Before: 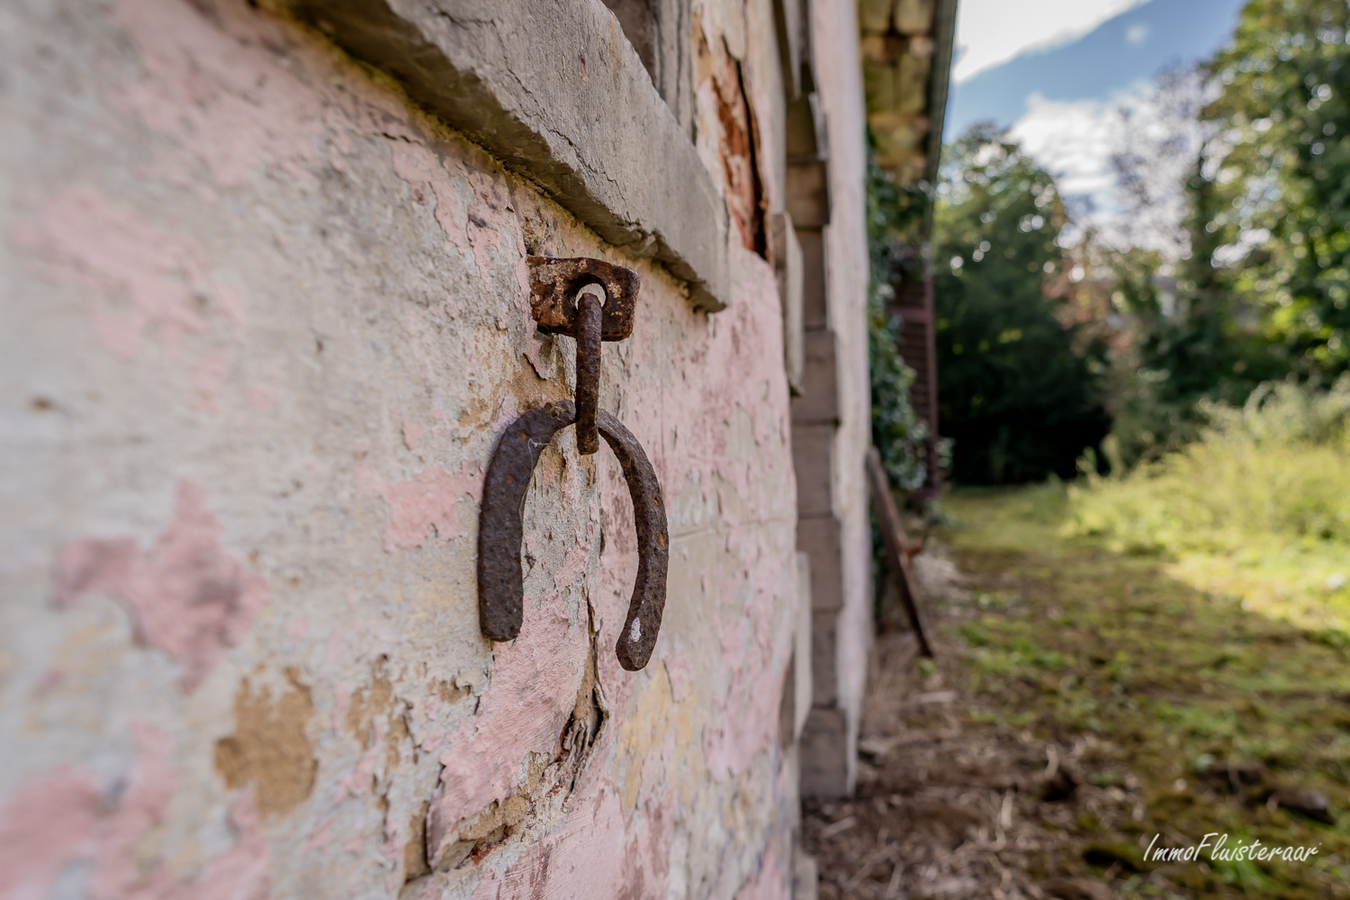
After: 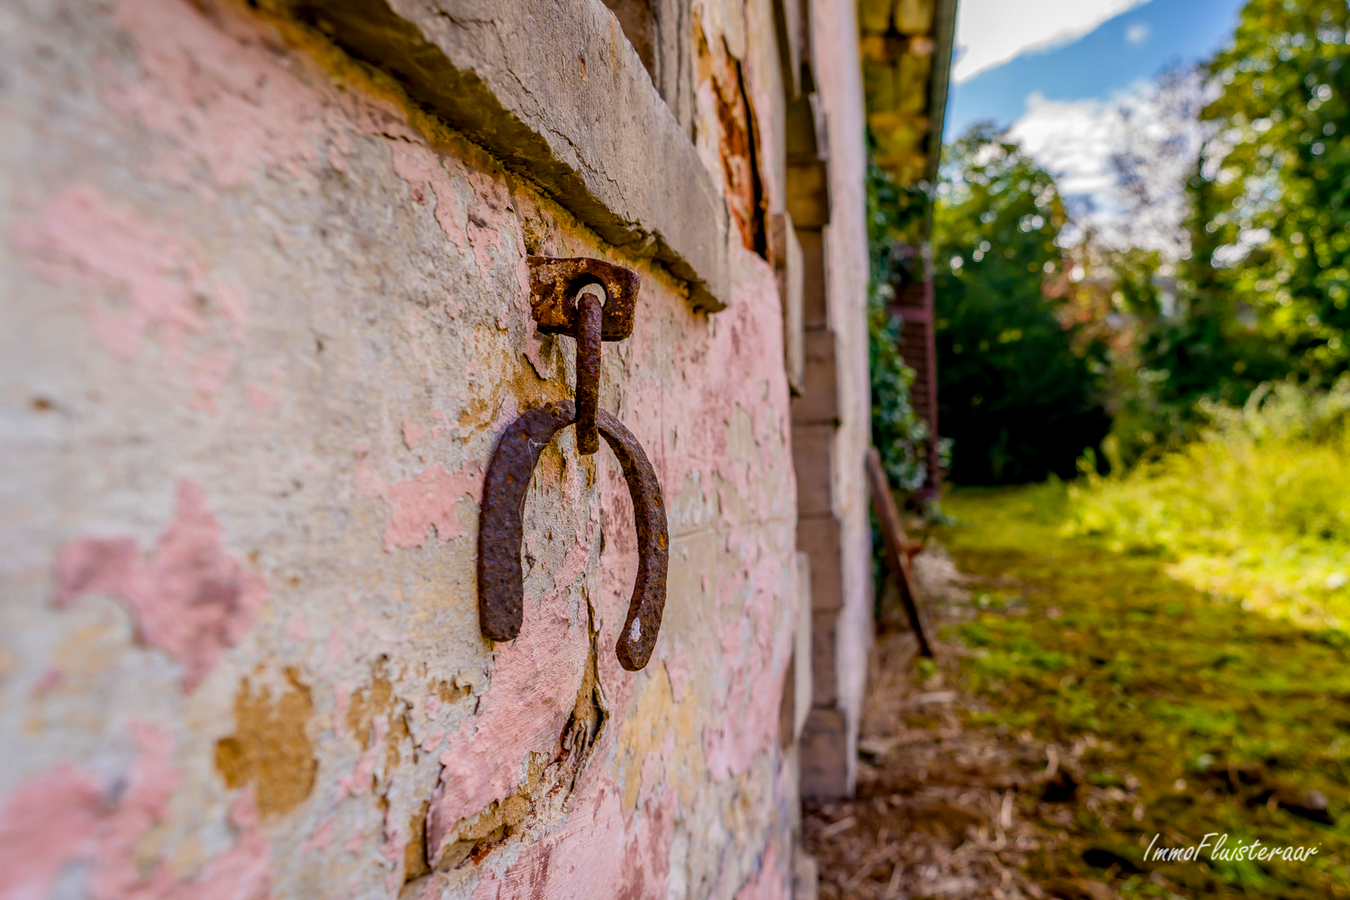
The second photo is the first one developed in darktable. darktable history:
color balance rgb: perceptual saturation grading › global saturation 34.658%, perceptual saturation grading › highlights -25.733%, perceptual saturation grading › shadows 49.672%, global vibrance 50.718%
local contrast: on, module defaults
